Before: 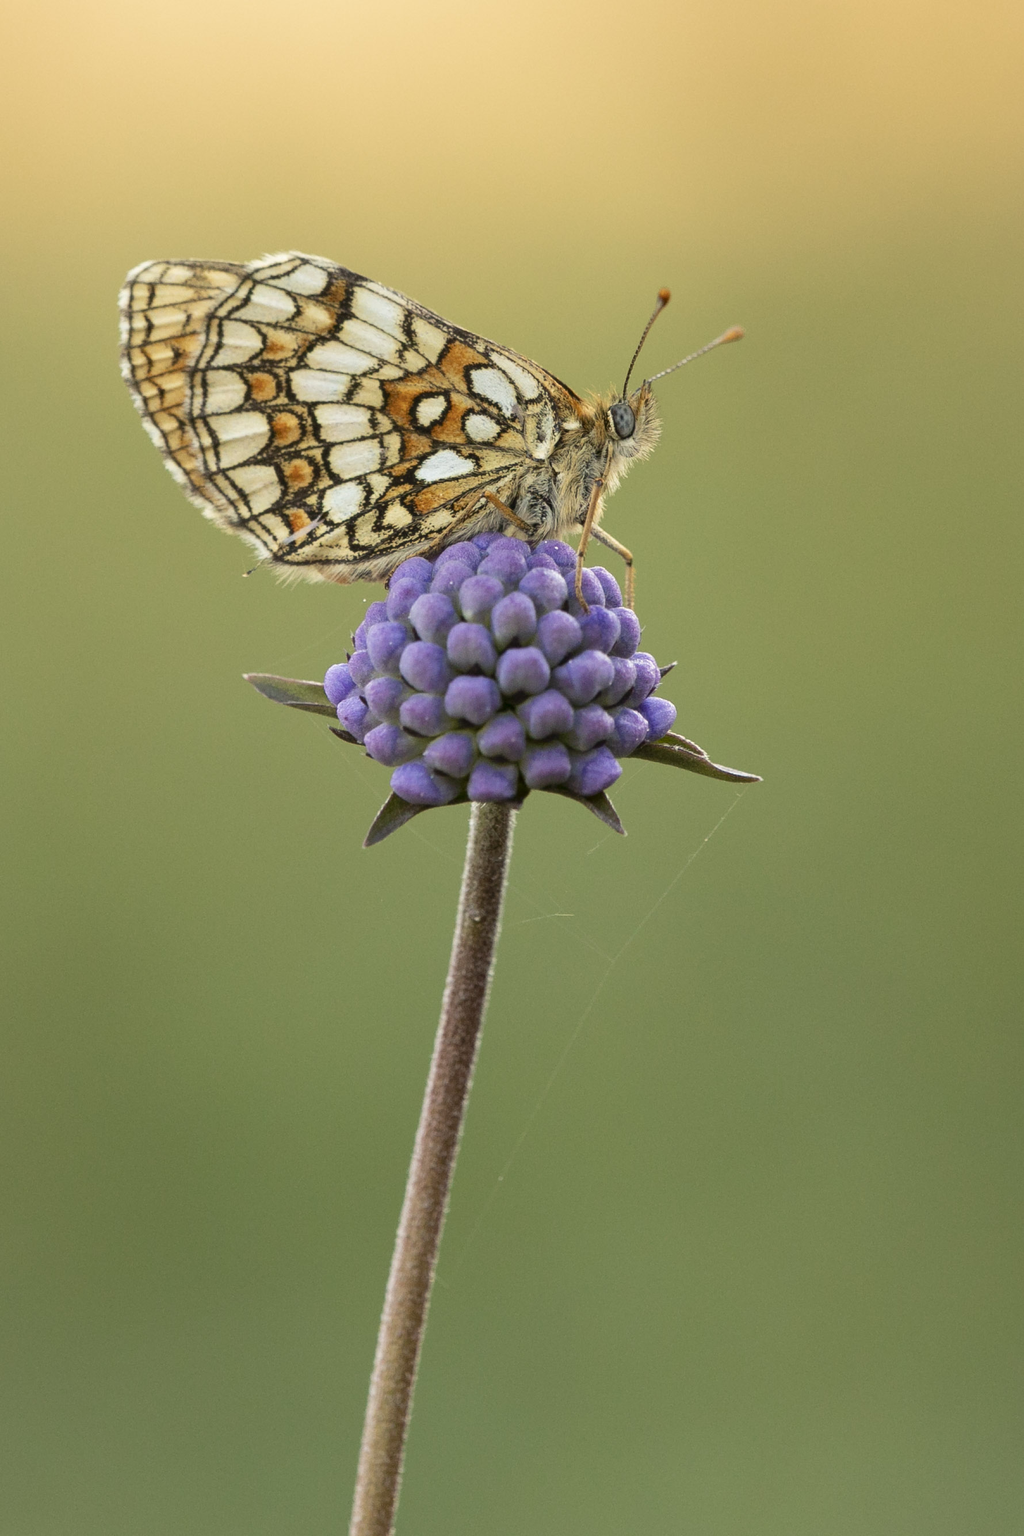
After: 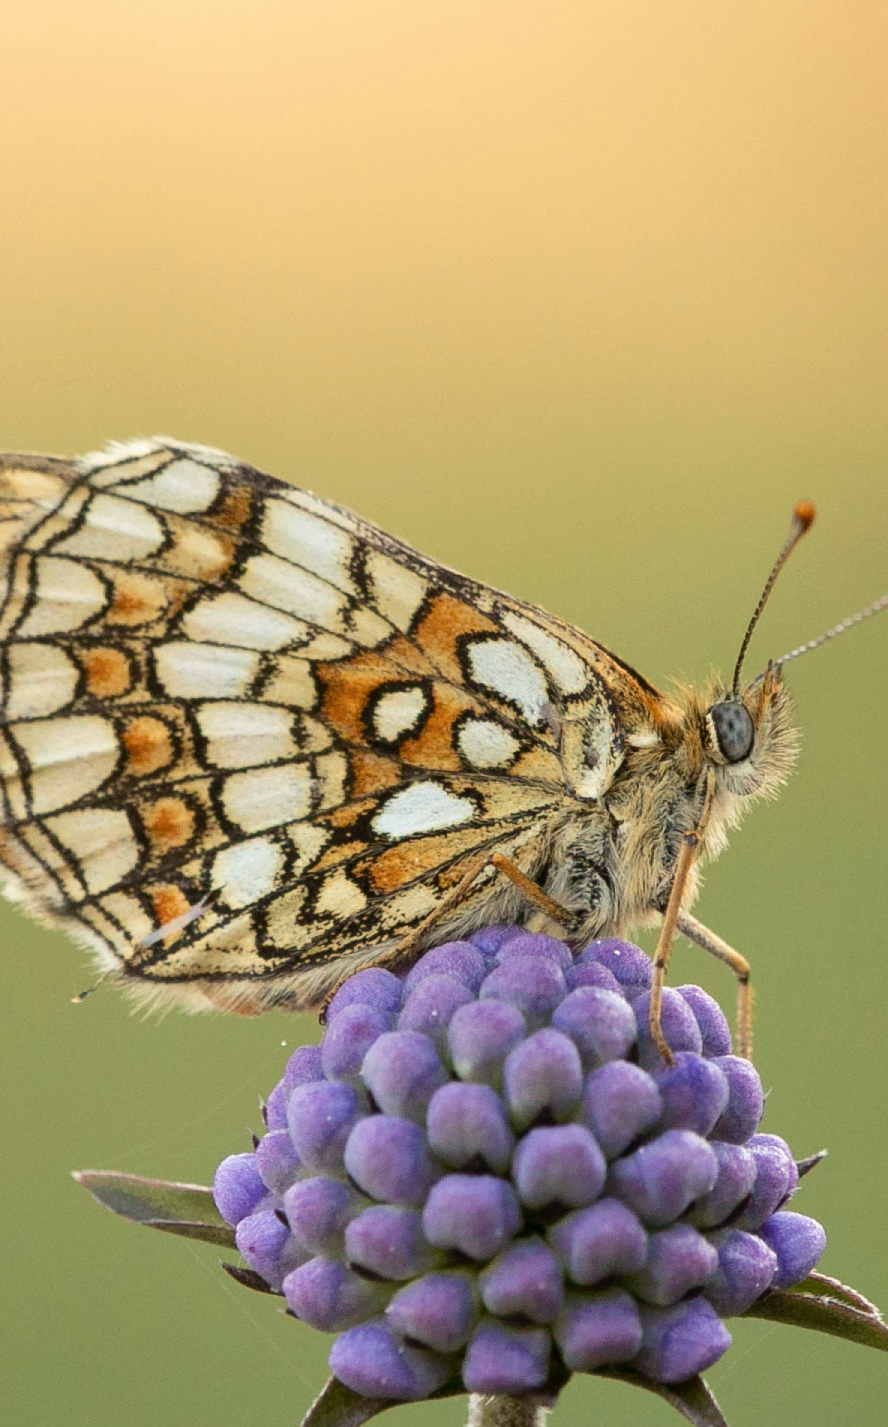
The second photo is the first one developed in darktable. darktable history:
crop: left 19.707%, right 30.369%, bottom 46.535%
